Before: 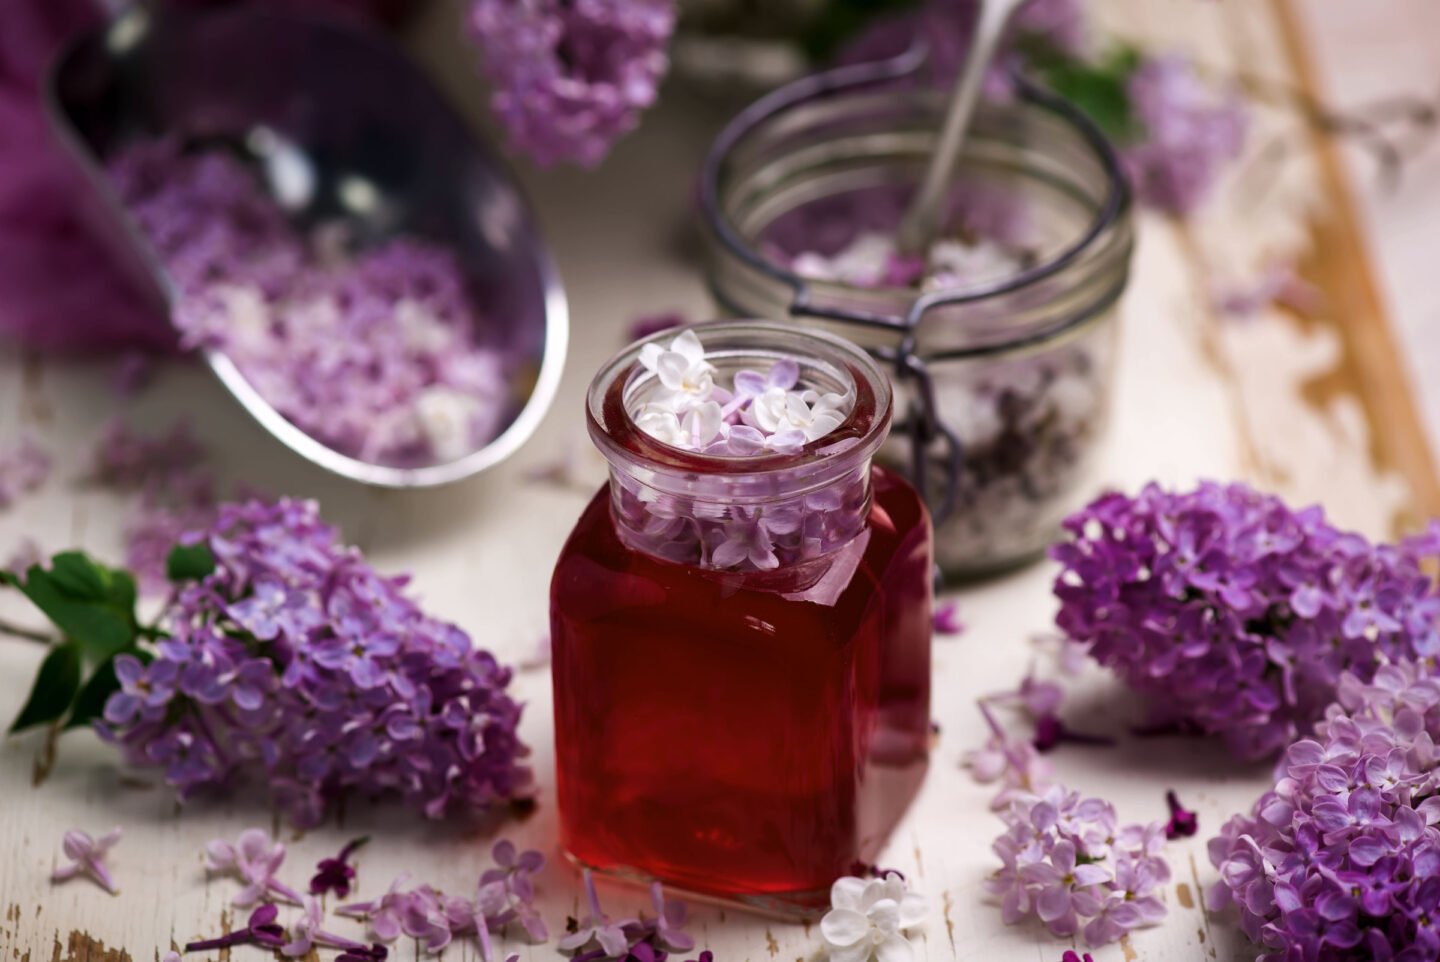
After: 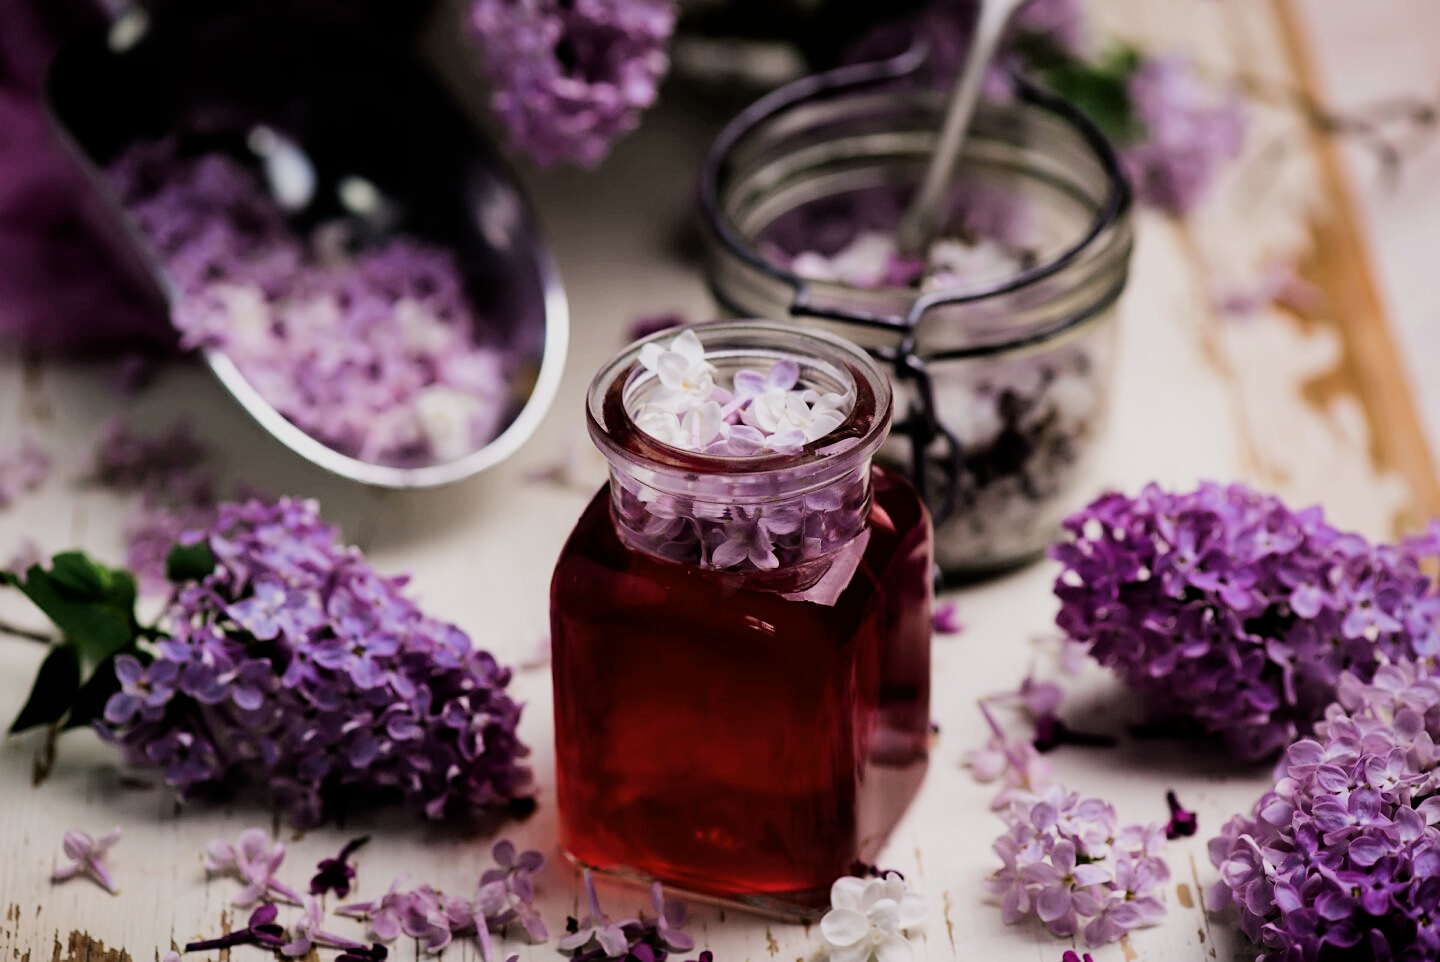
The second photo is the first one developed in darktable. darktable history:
filmic rgb: black relative exposure -5.08 EV, white relative exposure 4 EV, hardness 2.88, contrast 1.3, highlights saturation mix -10.39%
sharpen: amount 0.203
